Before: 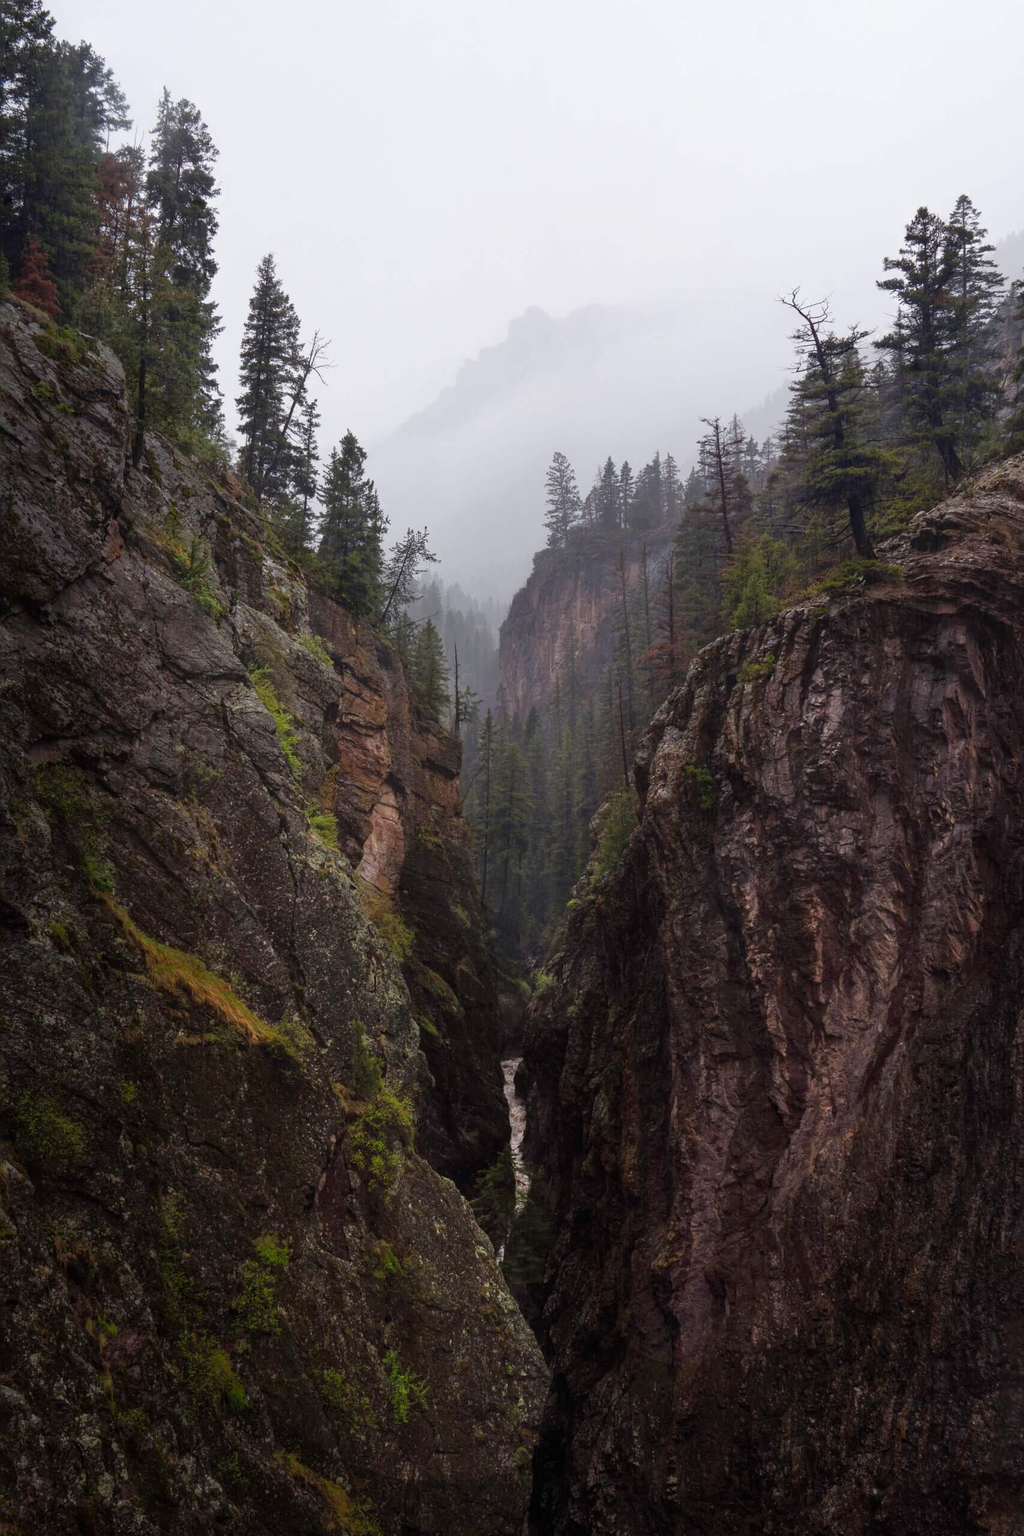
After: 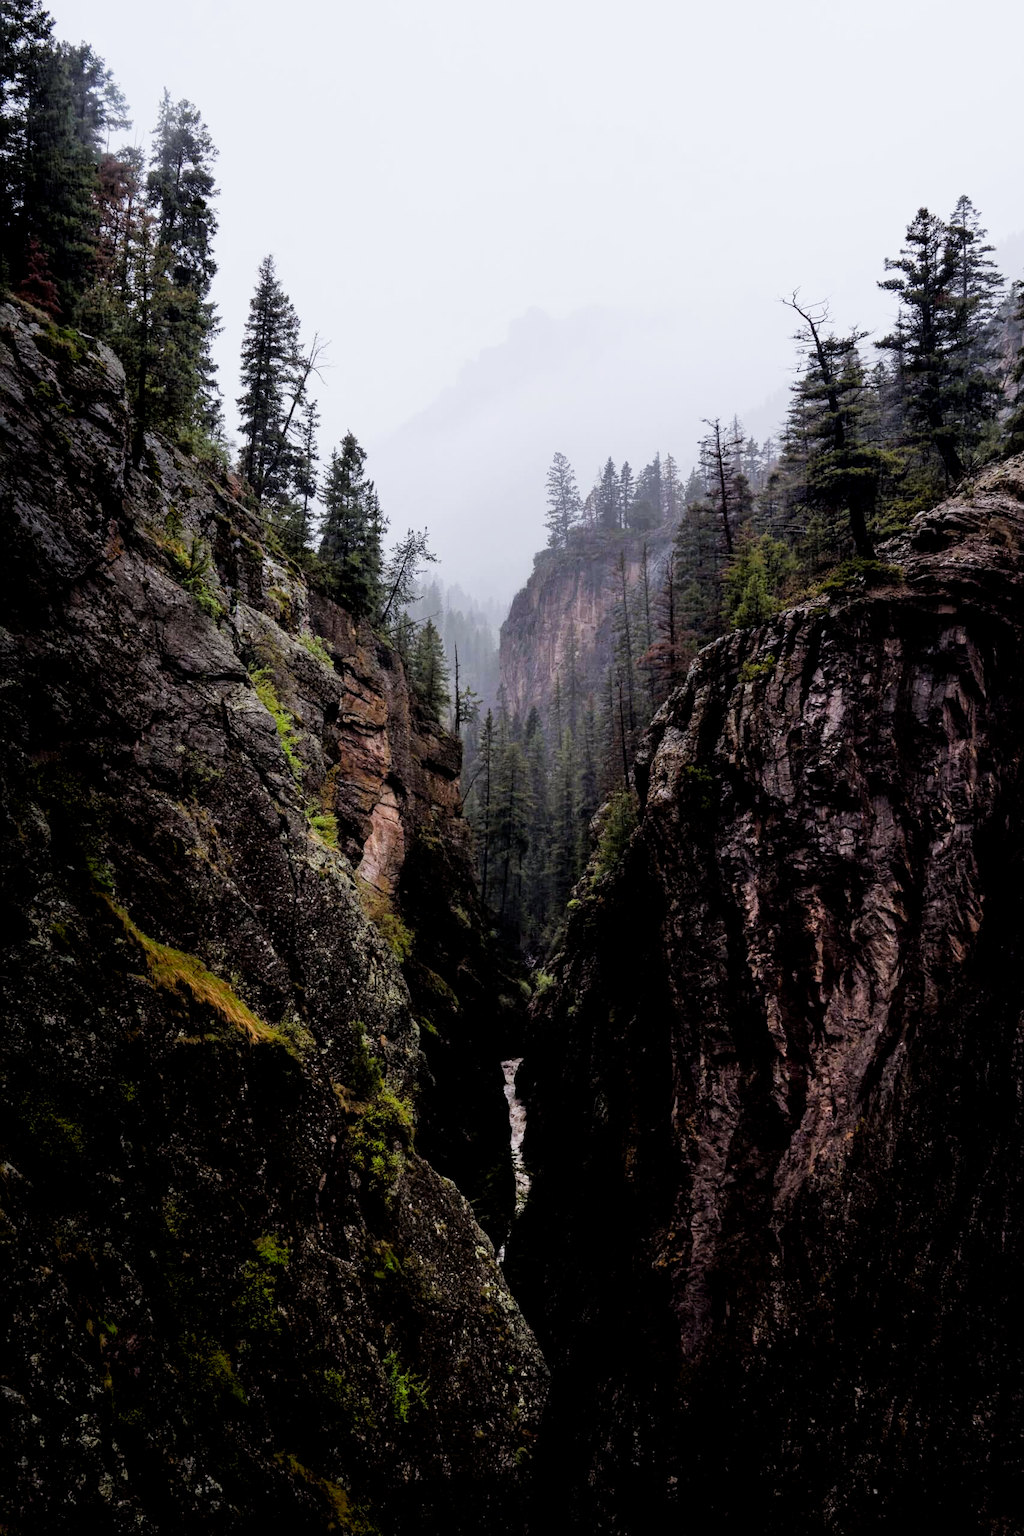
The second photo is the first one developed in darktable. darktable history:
local contrast: mode bilateral grid, contrast 15, coarseness 36, detail 105%, midtone range 0.2
filmic rgb: black relative exposure -5 EV, hardness 2.88, contrast 1.3, highlights saturation mix -30%
white balance: red 0.976, blue 1.04
exposure: black level correction 0.012, exposure 0.7 EV, compensate exposure bias true, compensate highlight preservation false
